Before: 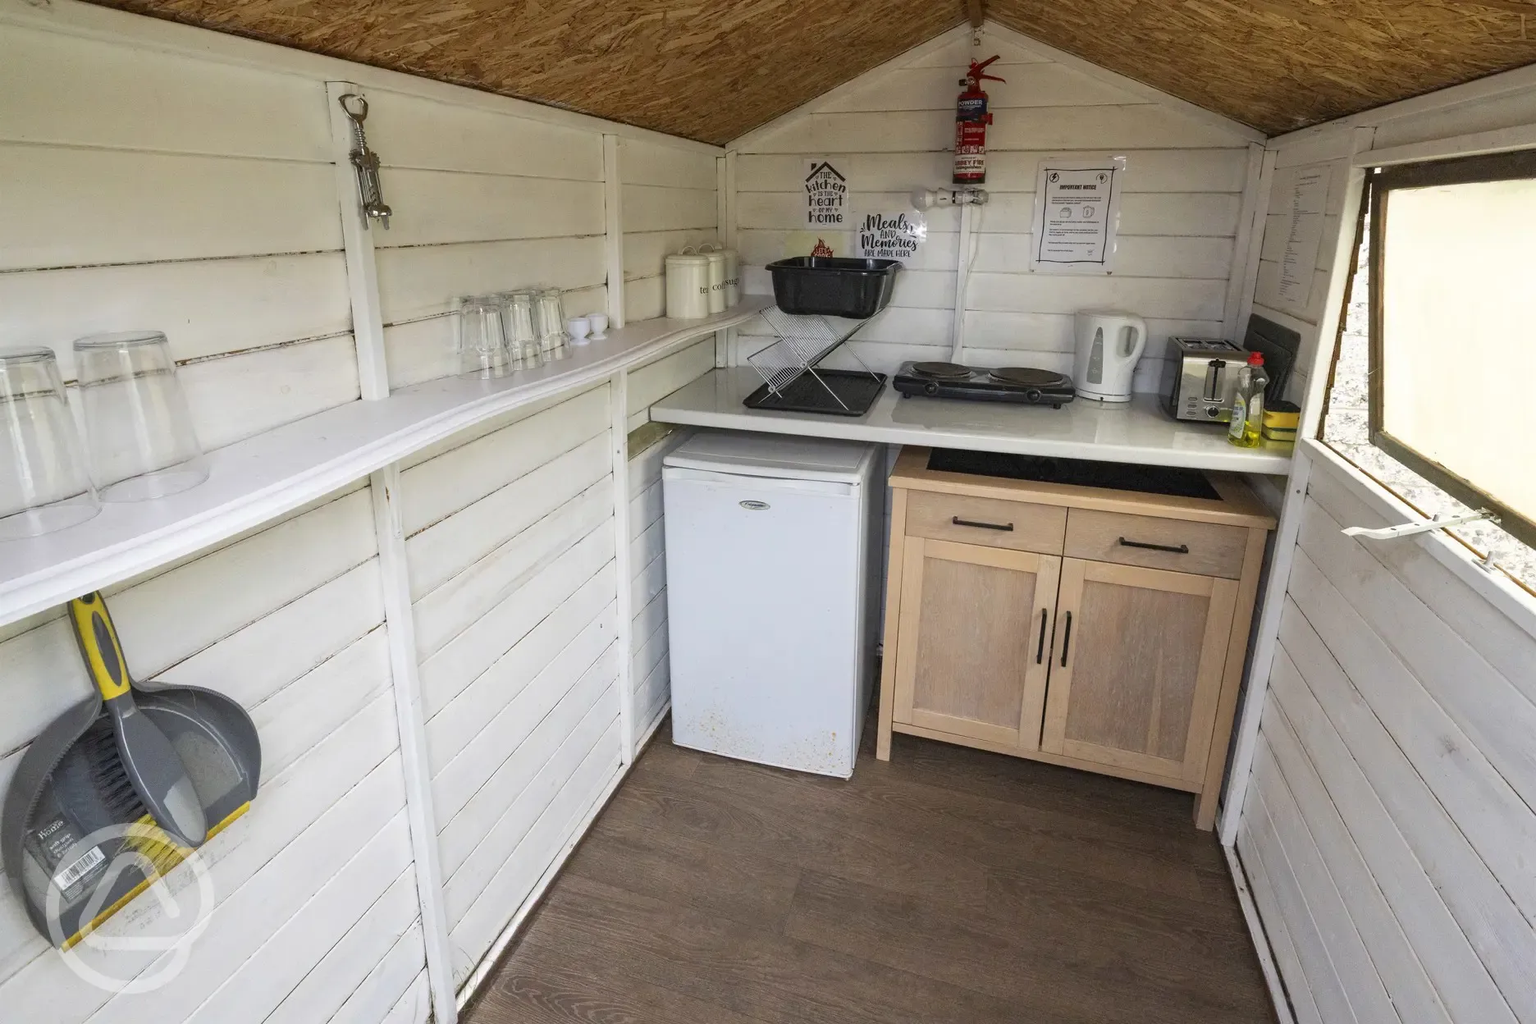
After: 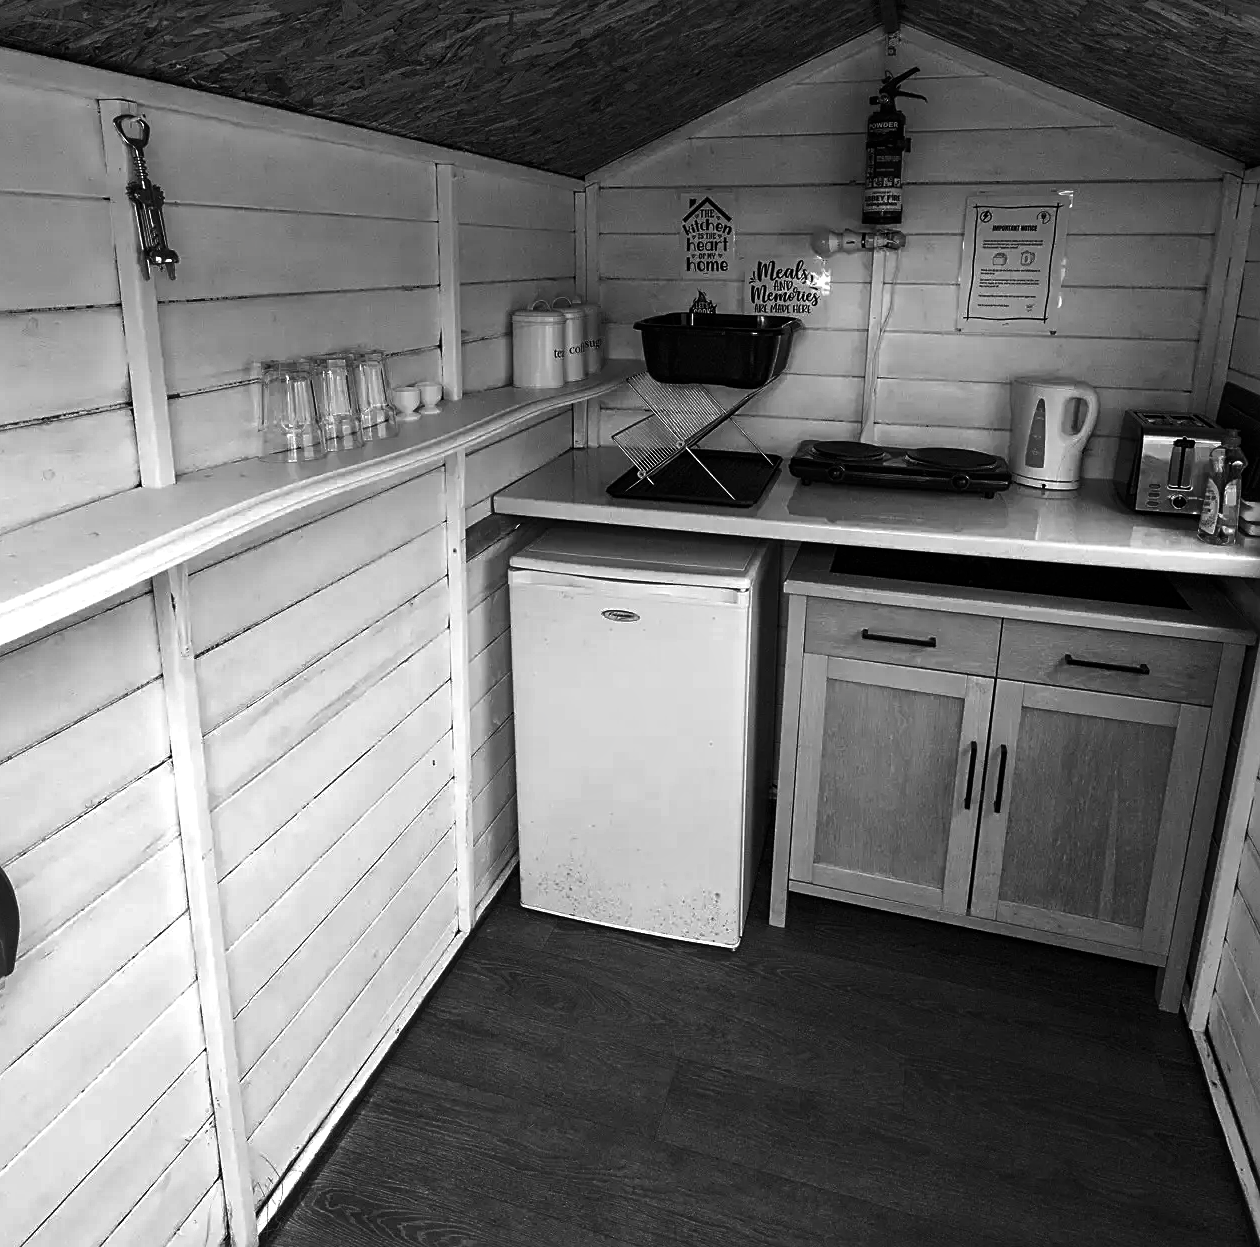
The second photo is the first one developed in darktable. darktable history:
crop and rotate: left 16.025%, right 16.636%
tone equalizer: -8 EV -0.414 EV, -7 EV -0.367 EV, -6 EV -0.323 EV, -5 EV -0.215 EV, -3 EV 0.208 EV, -2 EV 0.354 EV, -1 EV 0.415 EV, +0 EV 0.408 EV
contrast brightness saturation: contrast -0.029, brightness -0.575, saturation -0.999
shadows and highlights: shadows 37.8, highlights -27.35, soften with gaussian
sharpen: on, module defaults
